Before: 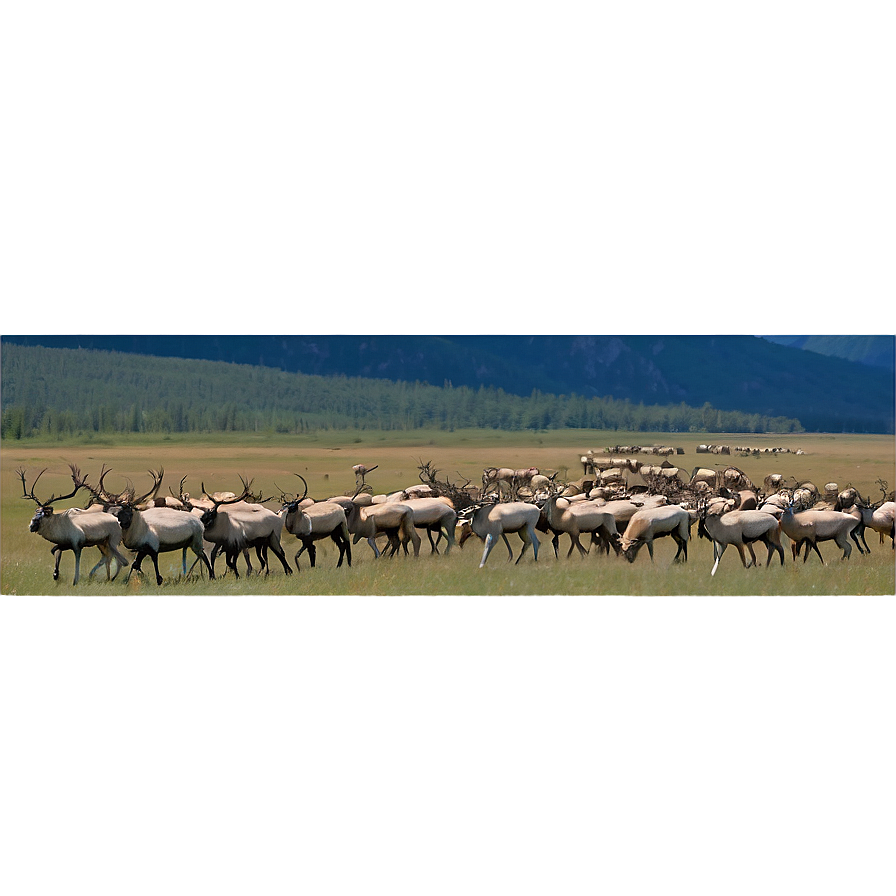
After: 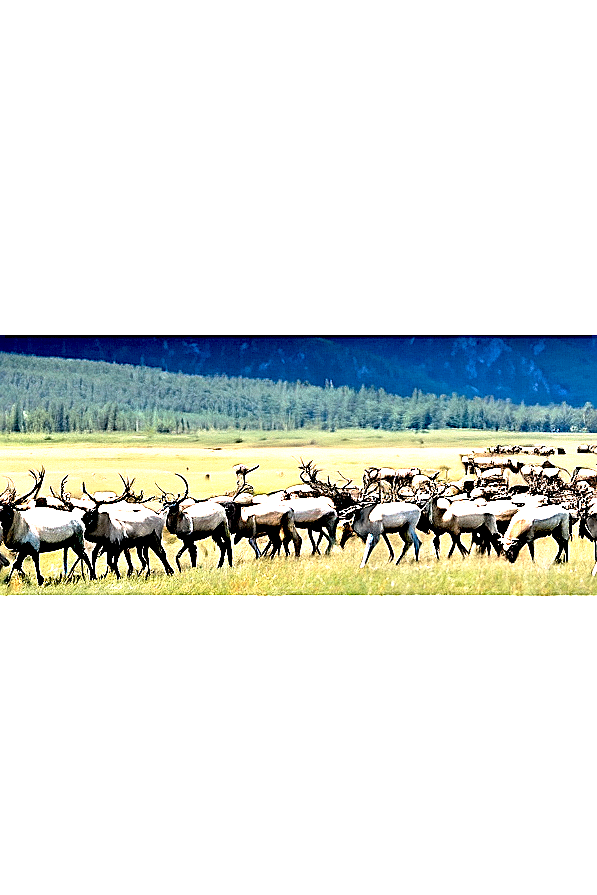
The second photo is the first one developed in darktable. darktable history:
tone equalizer: -8 EV -0.717 EV, -7 EV -0.729 EV, -6 EV -0.603 EV, -5 EV -0.382 EV, -3 EV 0.365 EV, -2 EV 0.6 EV, -1 EV 0.677 EV, +0 EV 0.75 EV, edges refinement/feathering 500, mask exposure compensation -1.57 EV, preserve details no
crop and rotate: left 13.379%, right 19.958%
base curve: curves: ch0 [(0.017, 0) (0.425, 0.441) (0.844, 0.933) (1, 1)], preserve colors none
sharpen: on, module defaults
exposure: black level correction 0, exposure 1.408 EV, compensate highlight preservation false
contrast equalizer: octaves 7, y [[0.6 ×6], [0.55 ×6], [0 ×6], [0 ×6], [0 ×6]]
